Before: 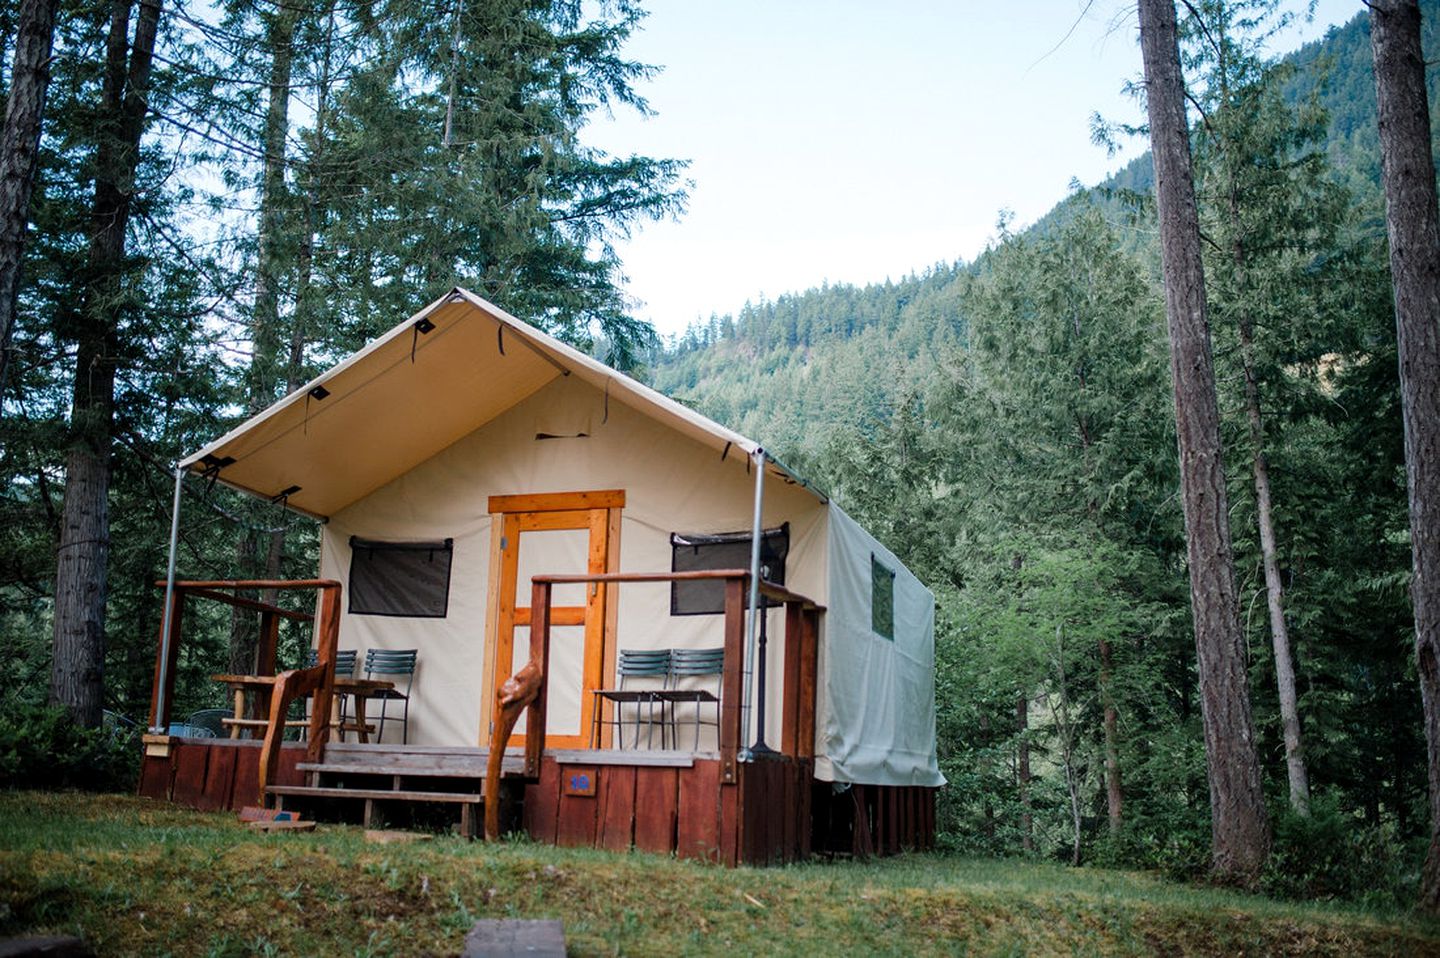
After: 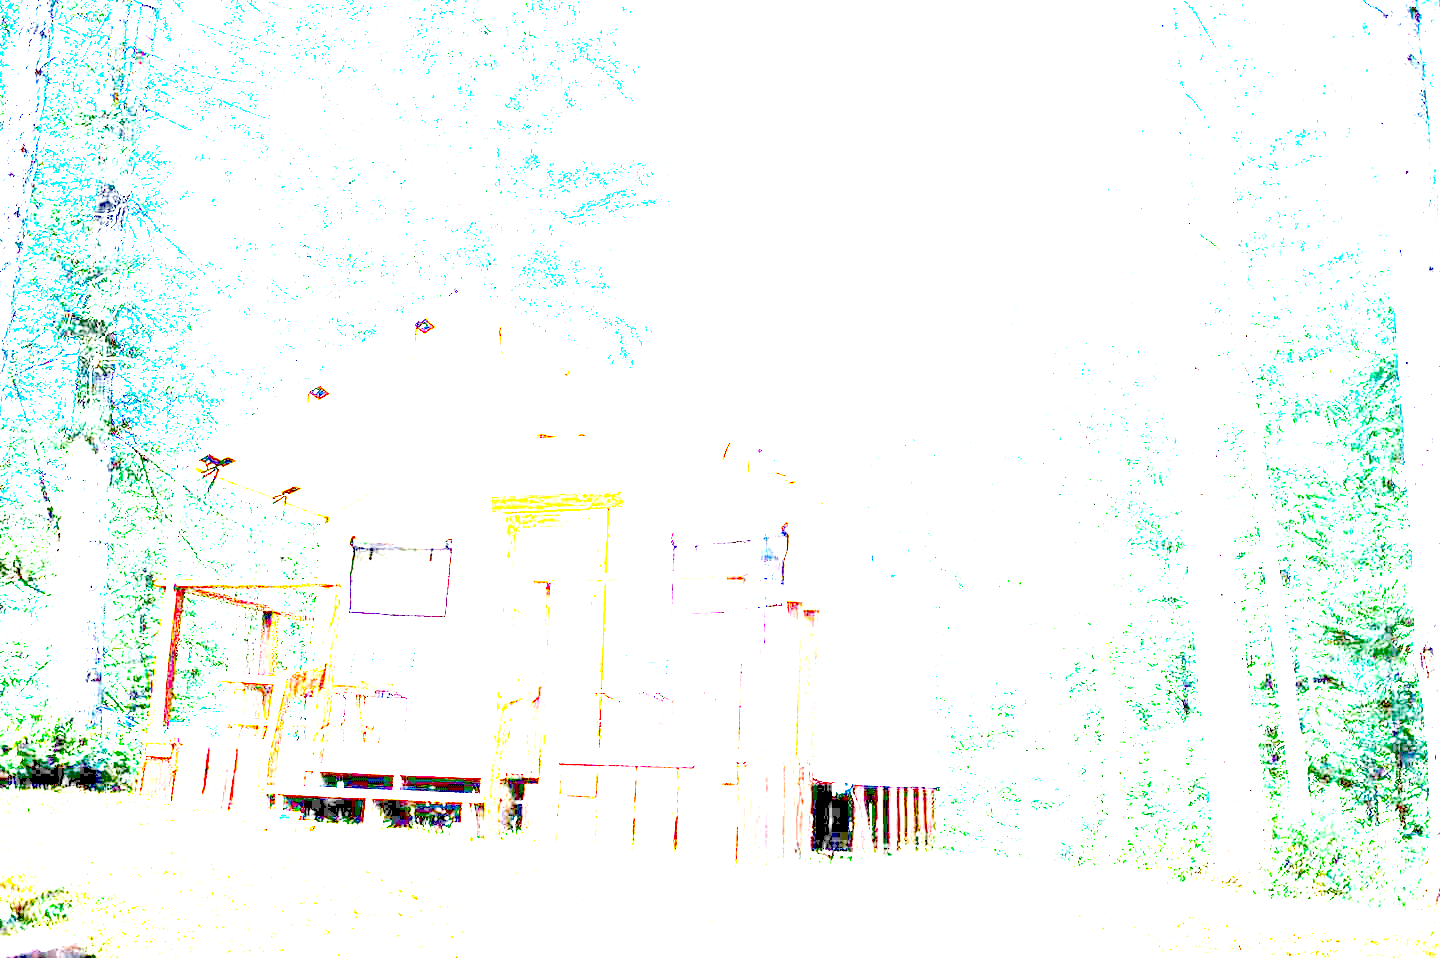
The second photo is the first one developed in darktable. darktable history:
exposure: exposure 7.982 EV, compensate exposure bias true, compensate highlight preservation false
